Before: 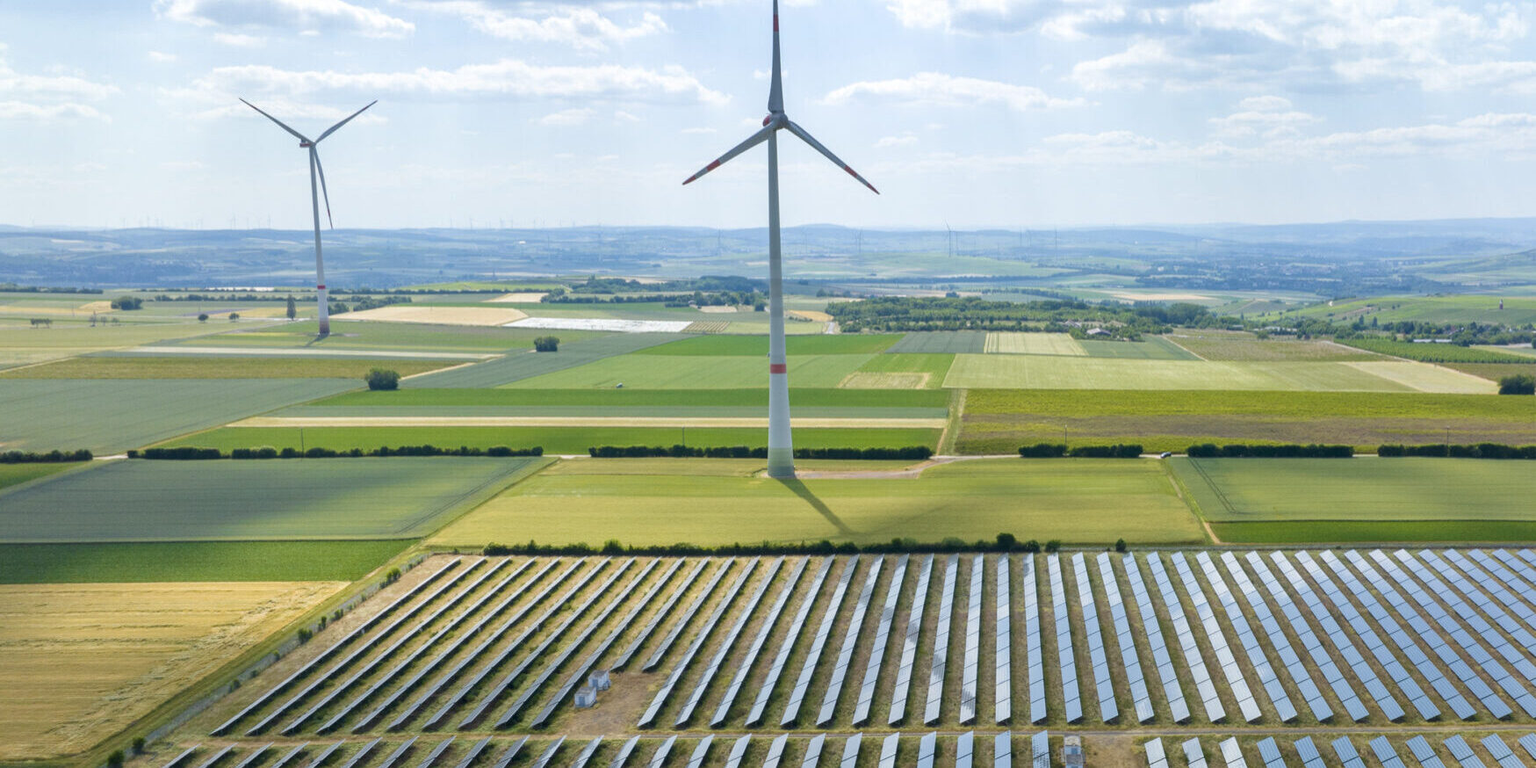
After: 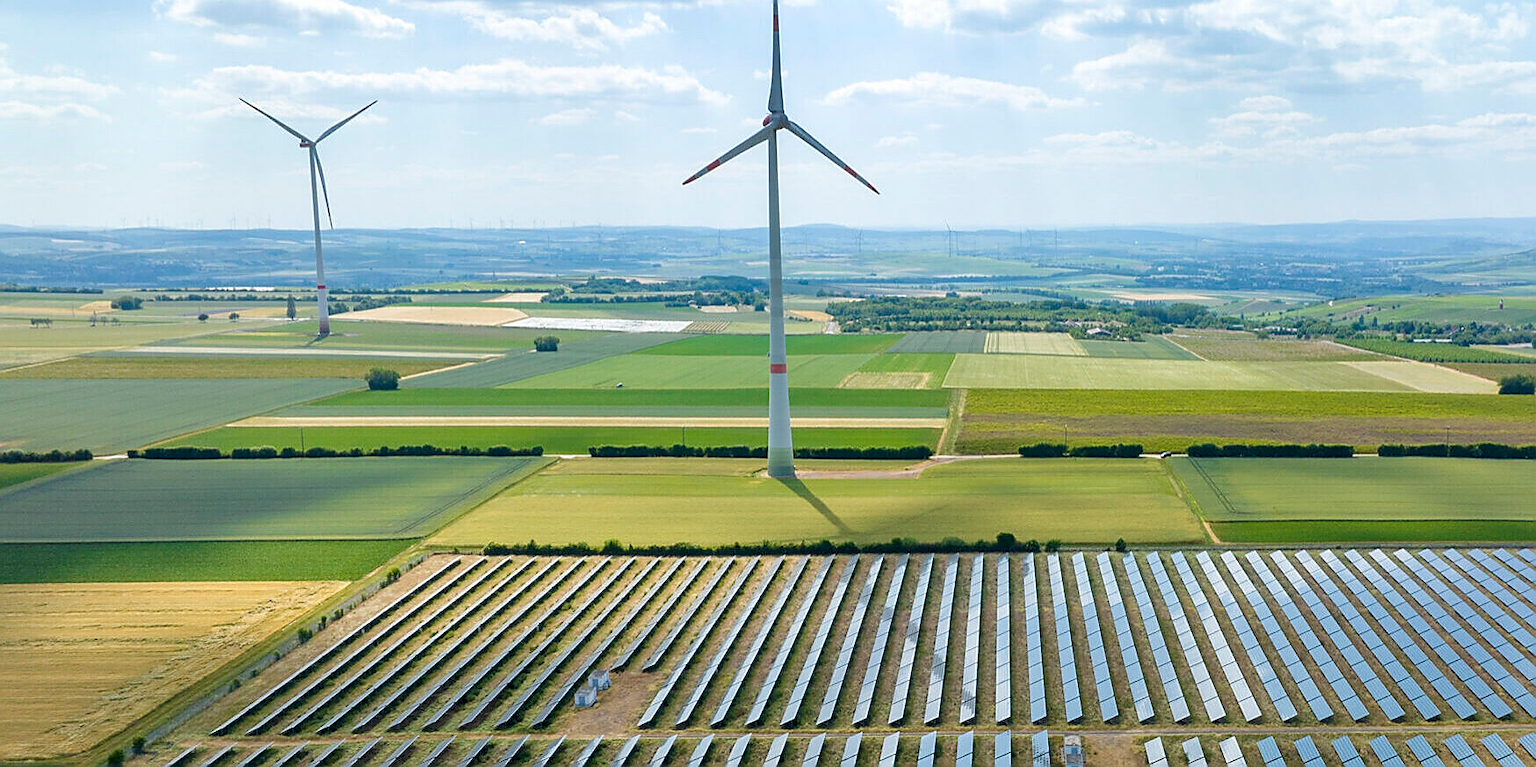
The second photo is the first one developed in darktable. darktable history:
sharpen: radius 1.378, amount 1.248, threshold 0.666
